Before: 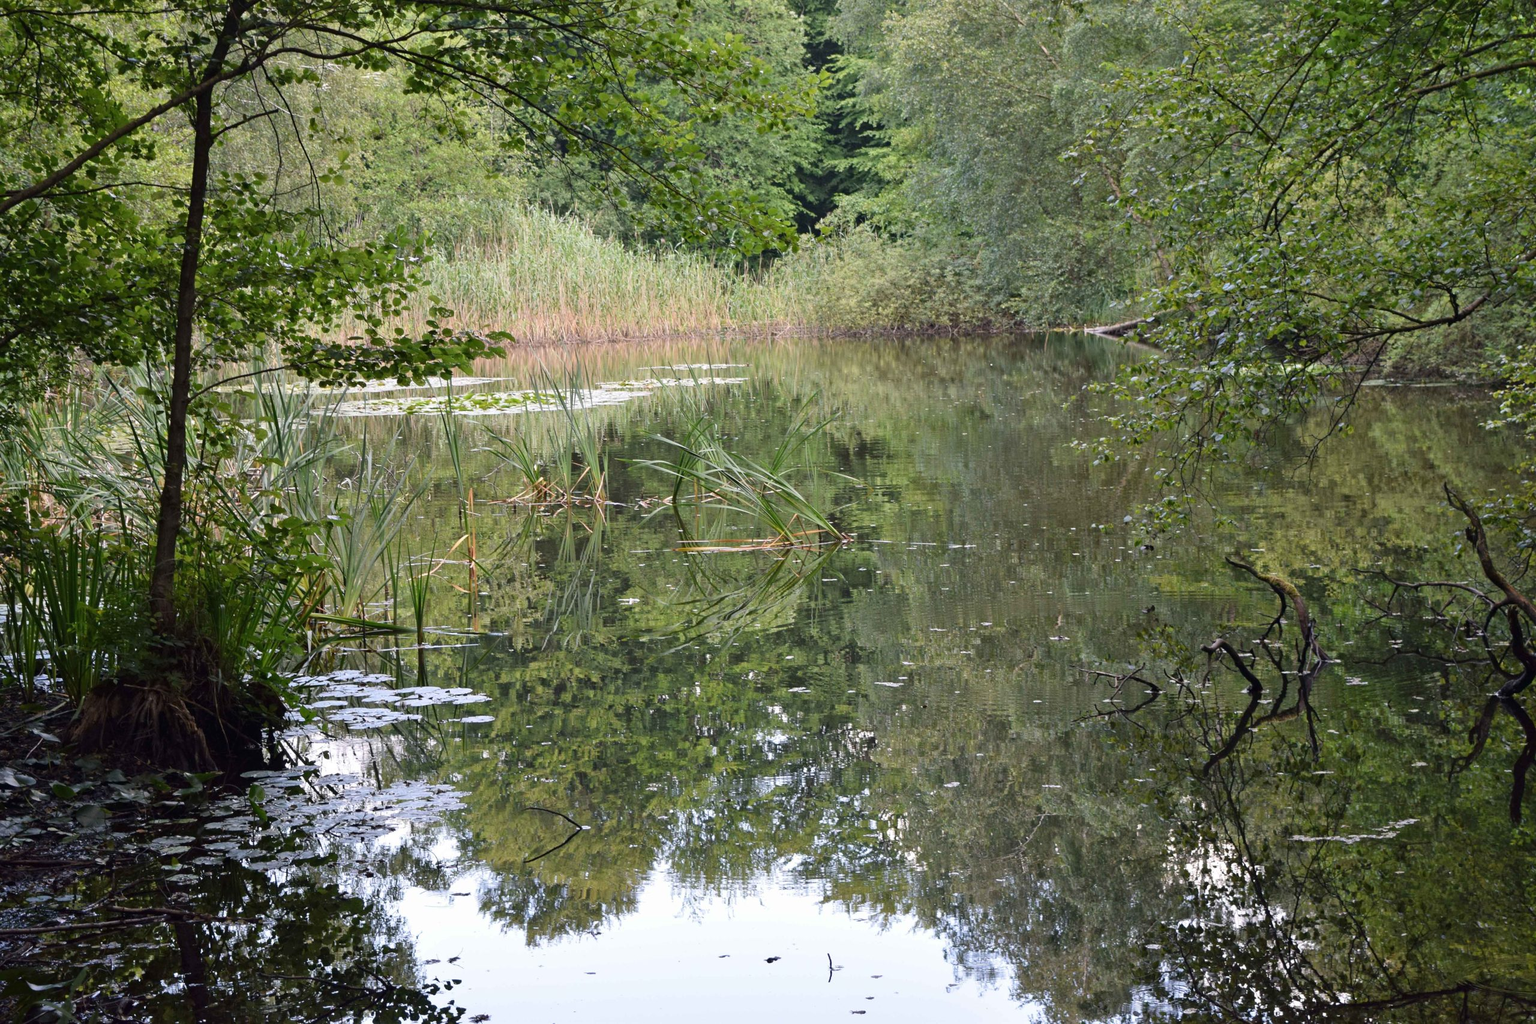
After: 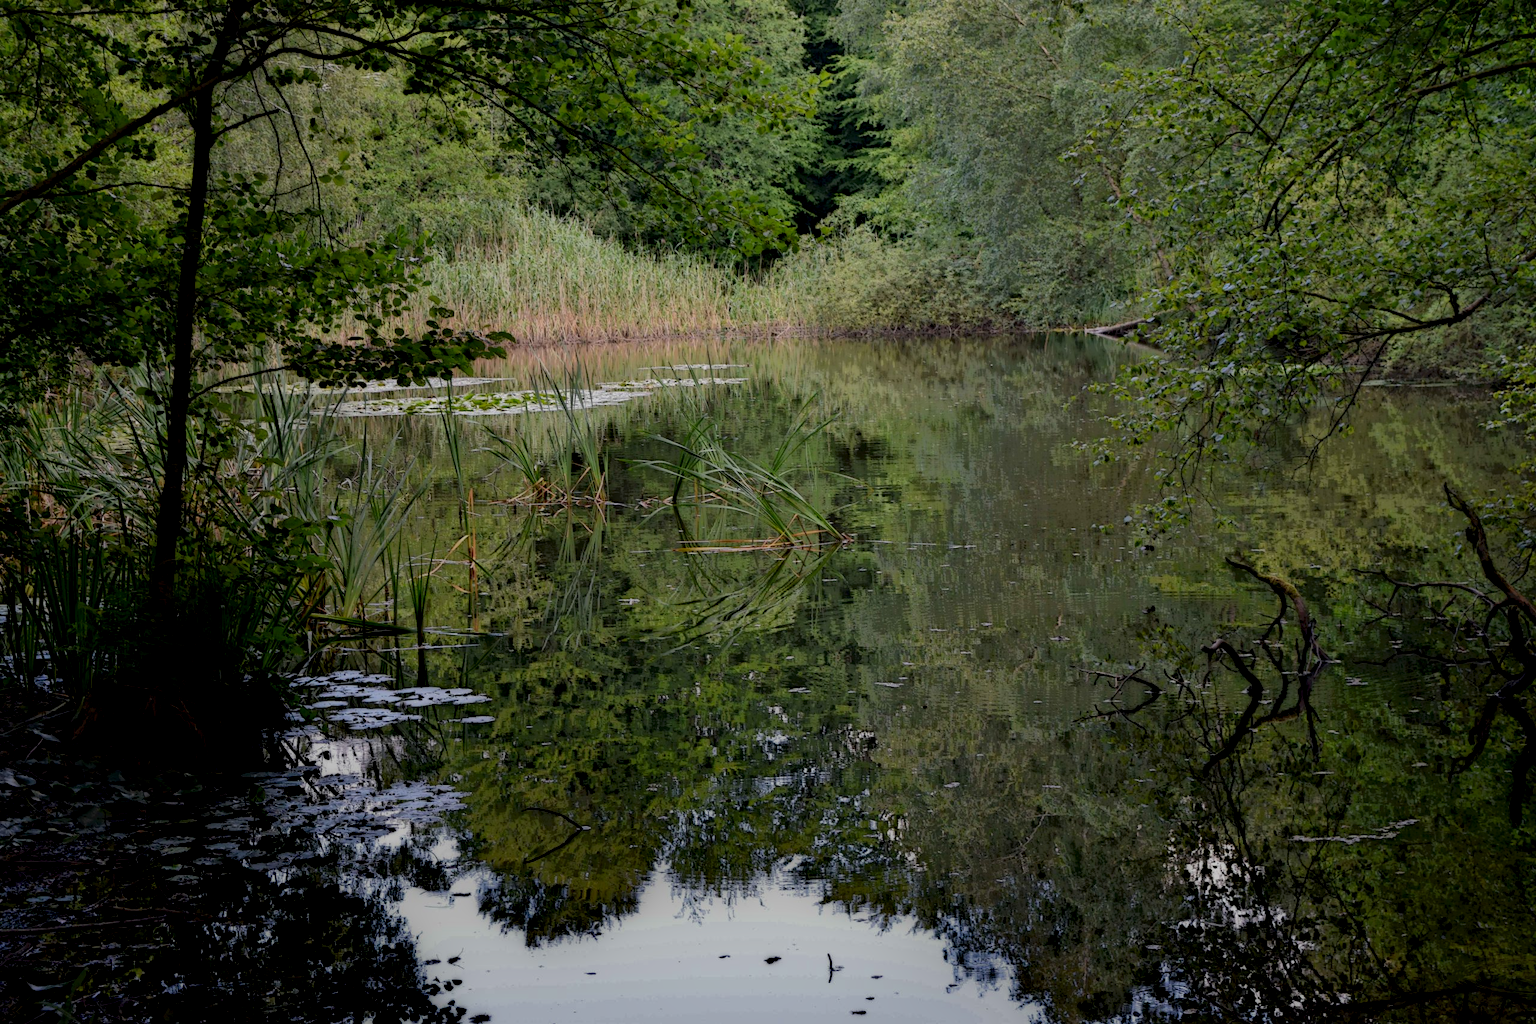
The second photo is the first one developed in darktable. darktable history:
local contrast: highlights 0%, shadows 198%, detail 164%, midtone range 0.001
tone equalizer: on, module defaults
